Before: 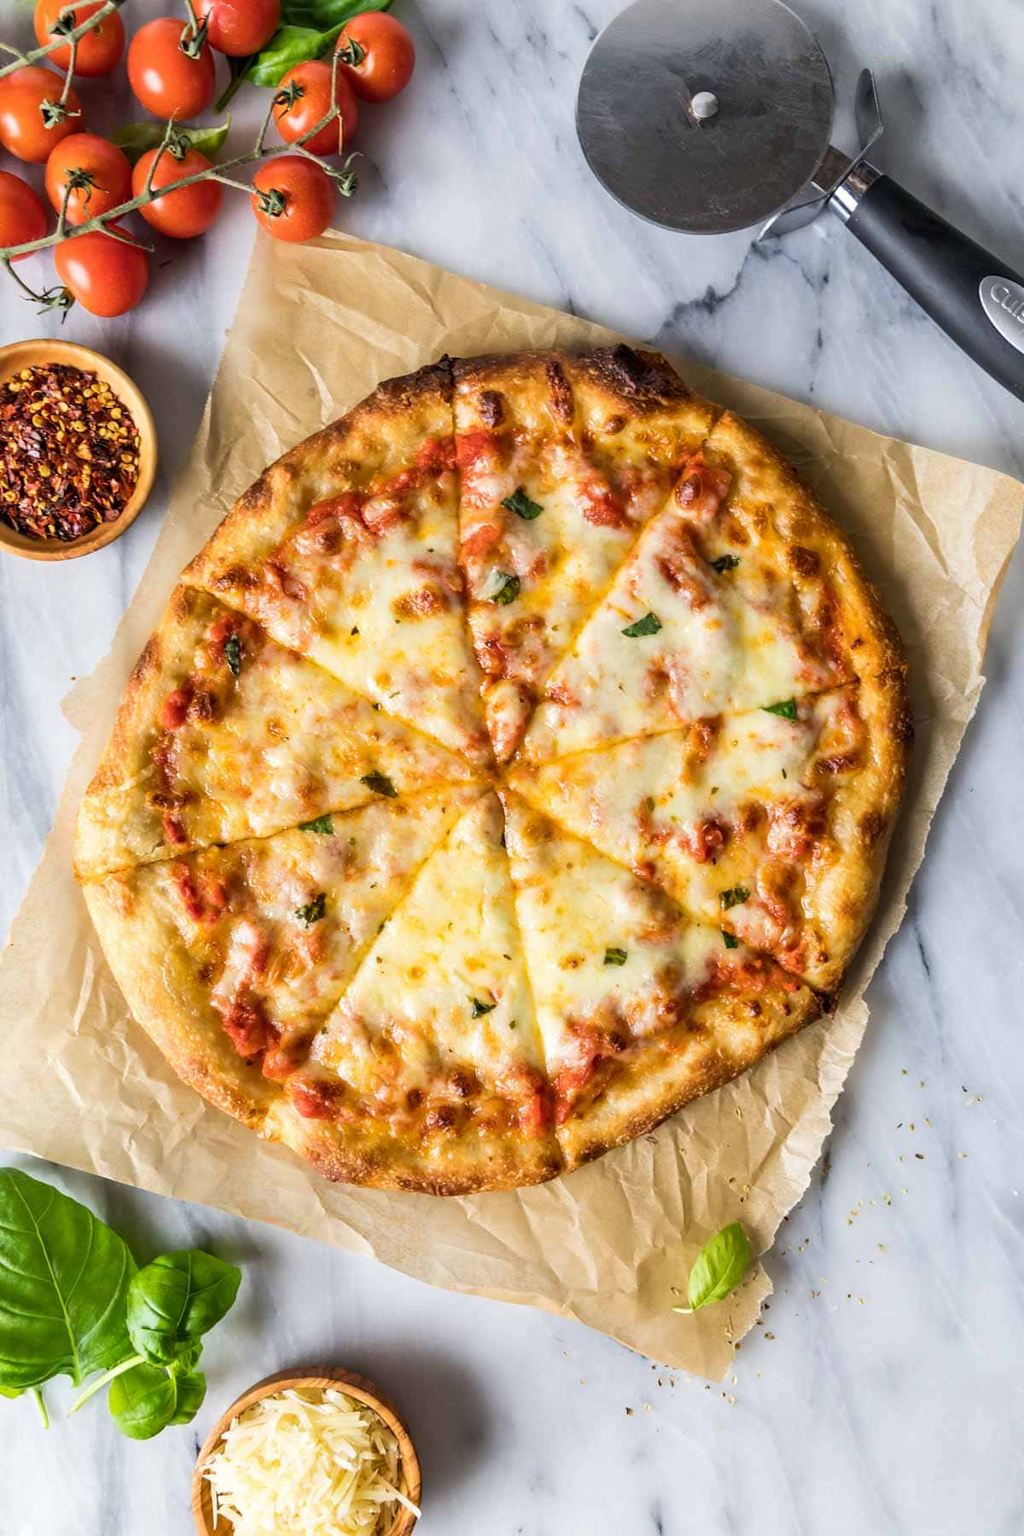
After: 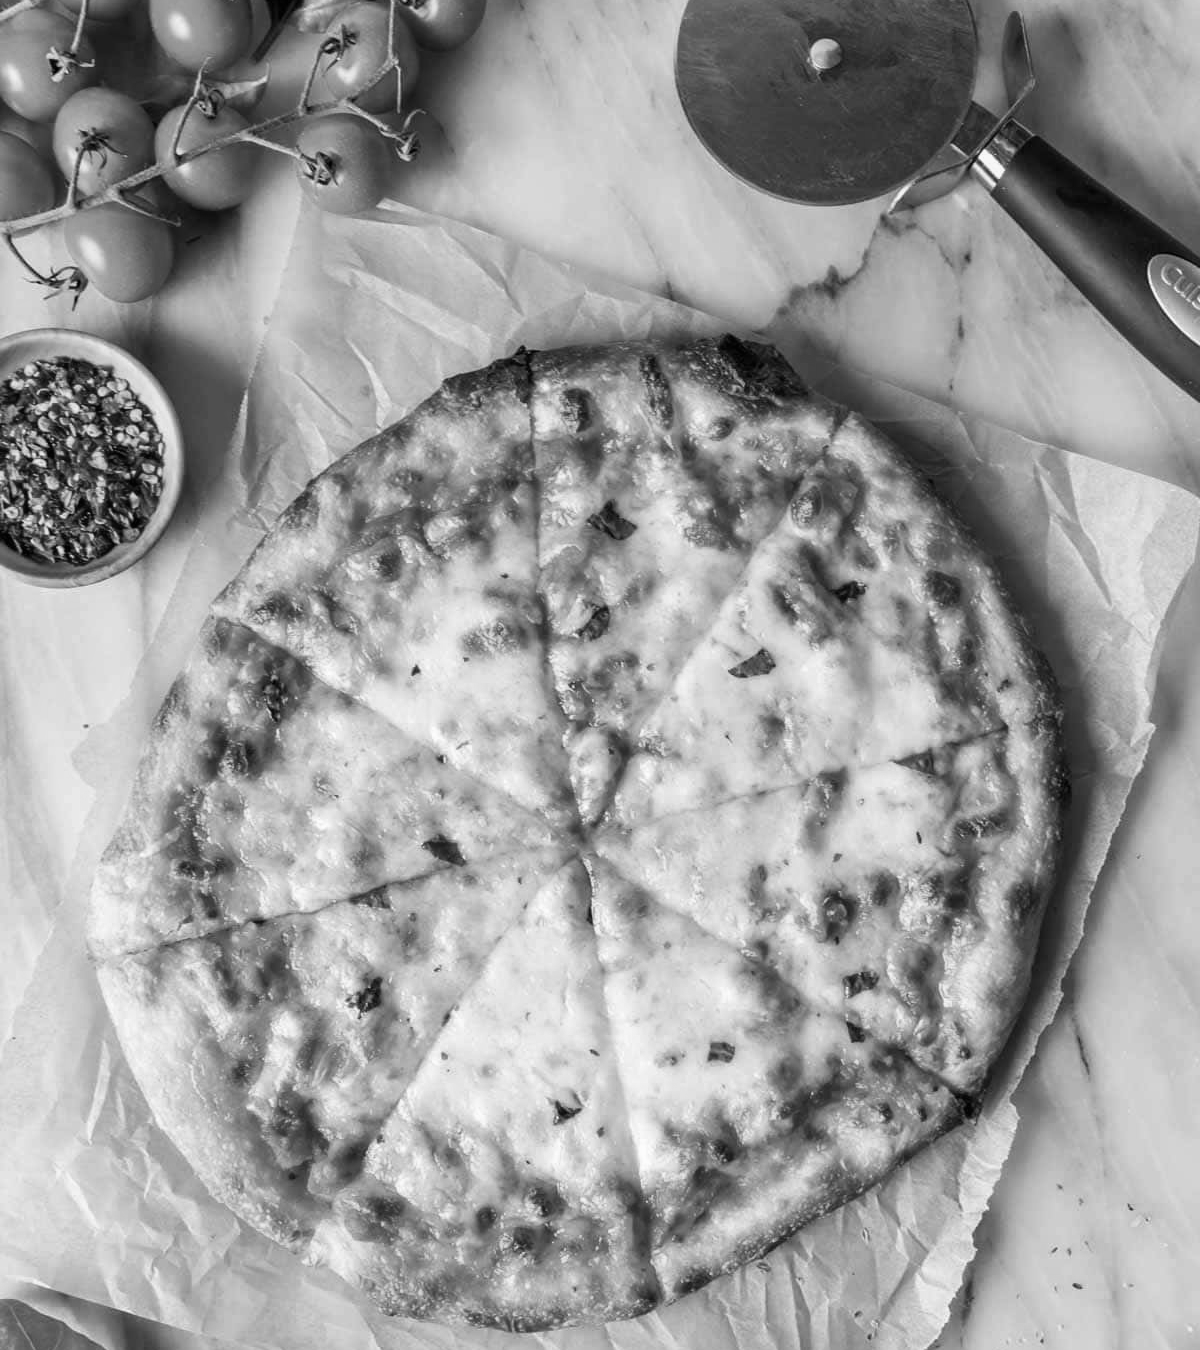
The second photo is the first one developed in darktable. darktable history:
monochrome: a 32, b 64, size 2.3
exposure: exposure -0.01 EV, compensate highlight preservation false
crop: top 3.857%, bottom 21.132%
